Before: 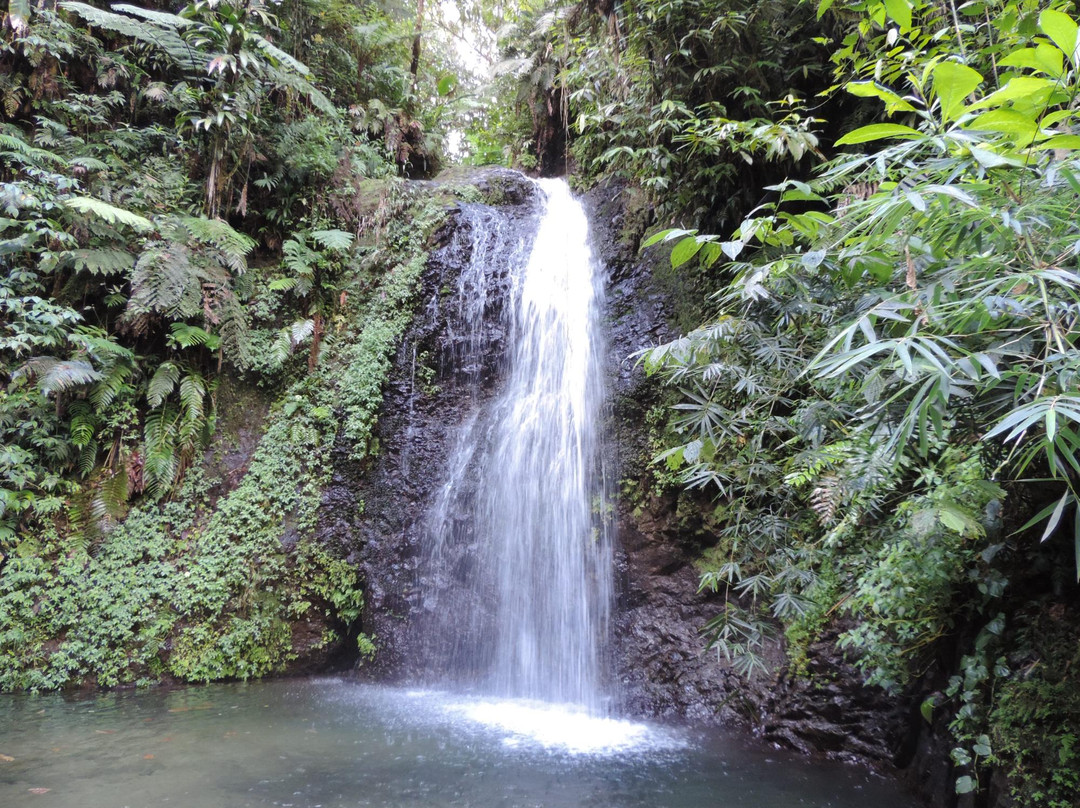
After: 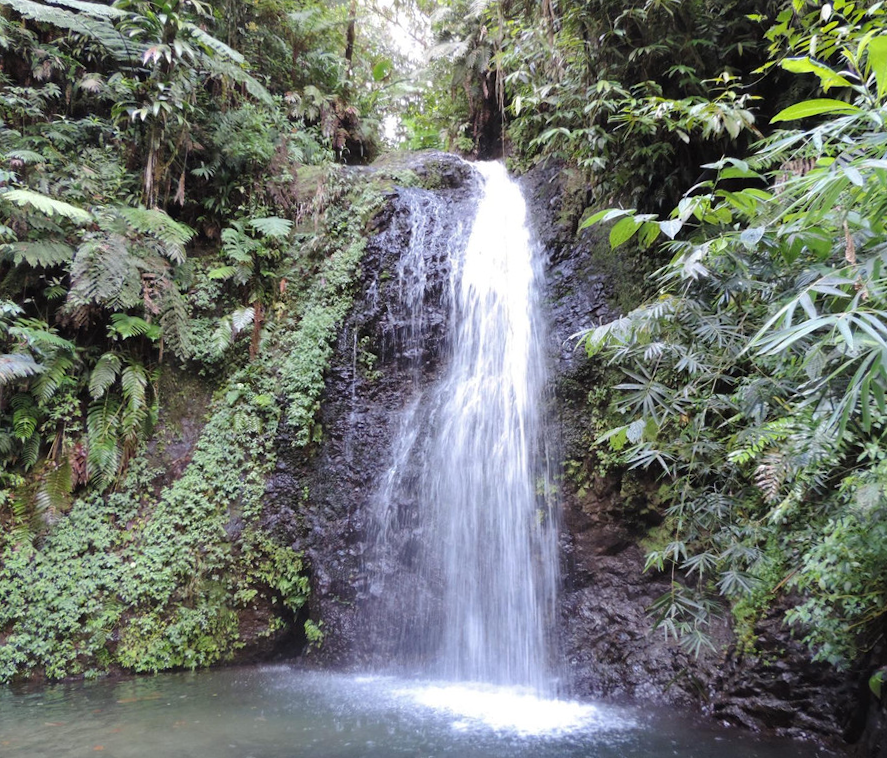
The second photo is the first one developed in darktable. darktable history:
crop and rotate: angle 1.23°, left 4.136%, top 0.744%, right 11.308%, bottom 2.669%
